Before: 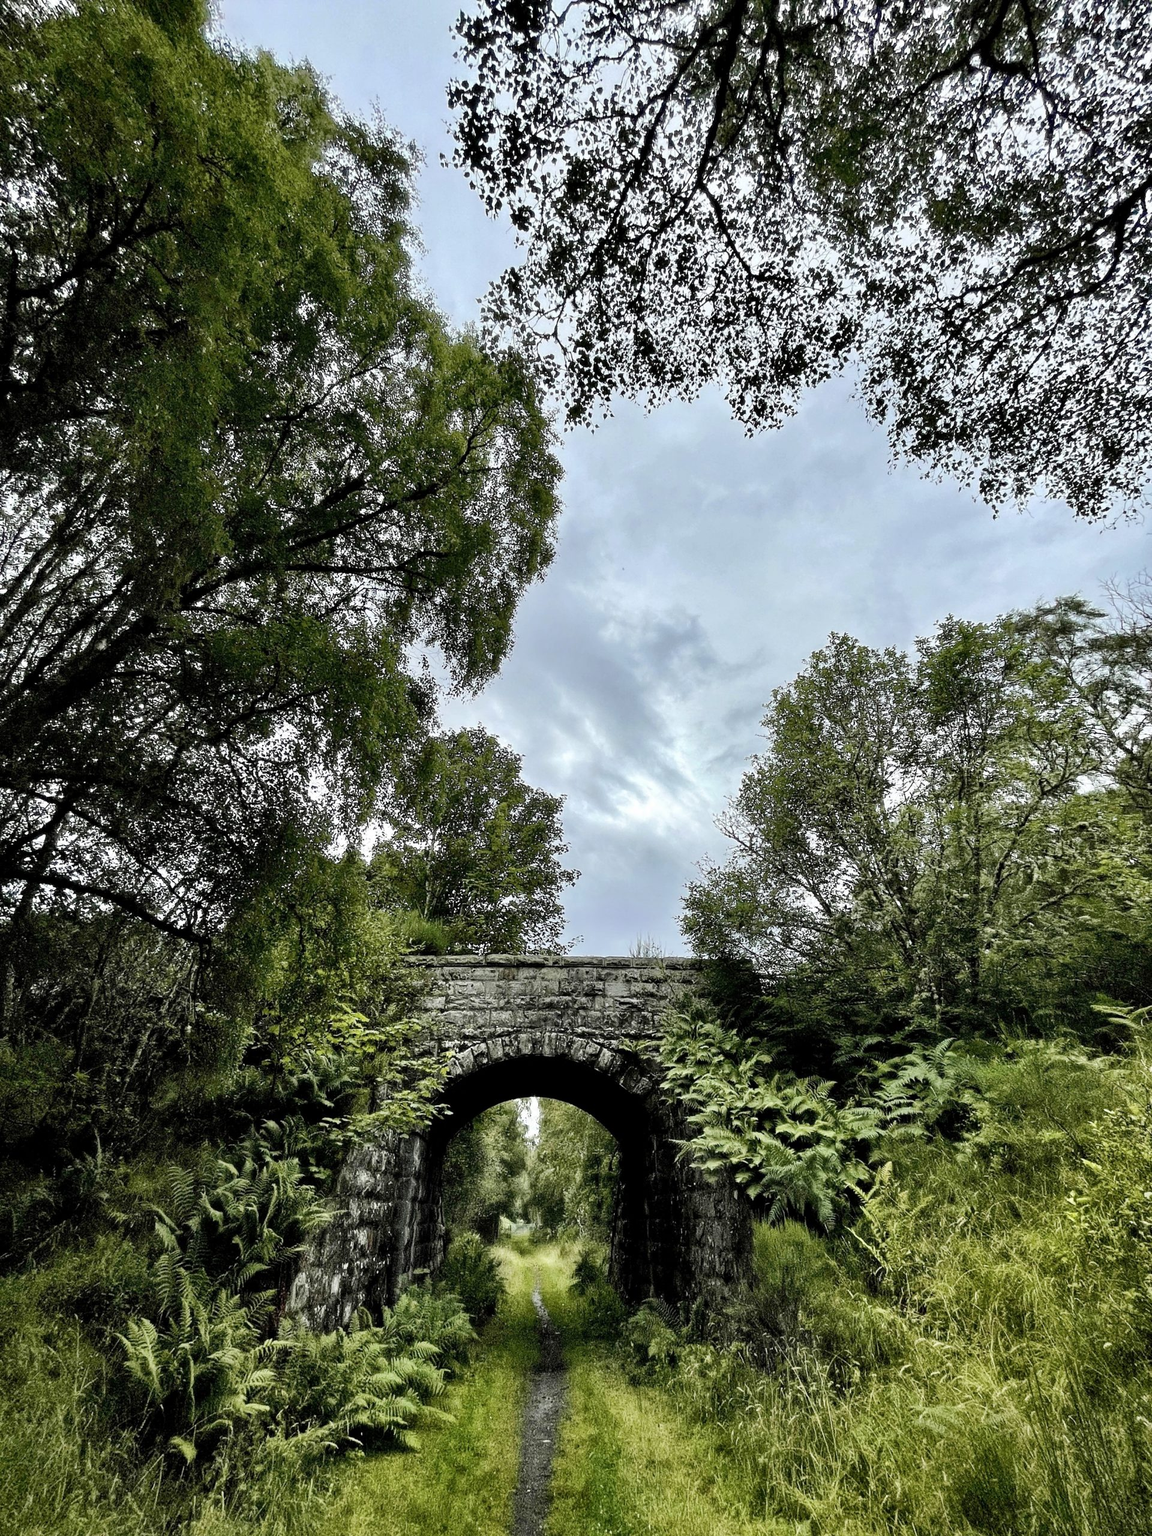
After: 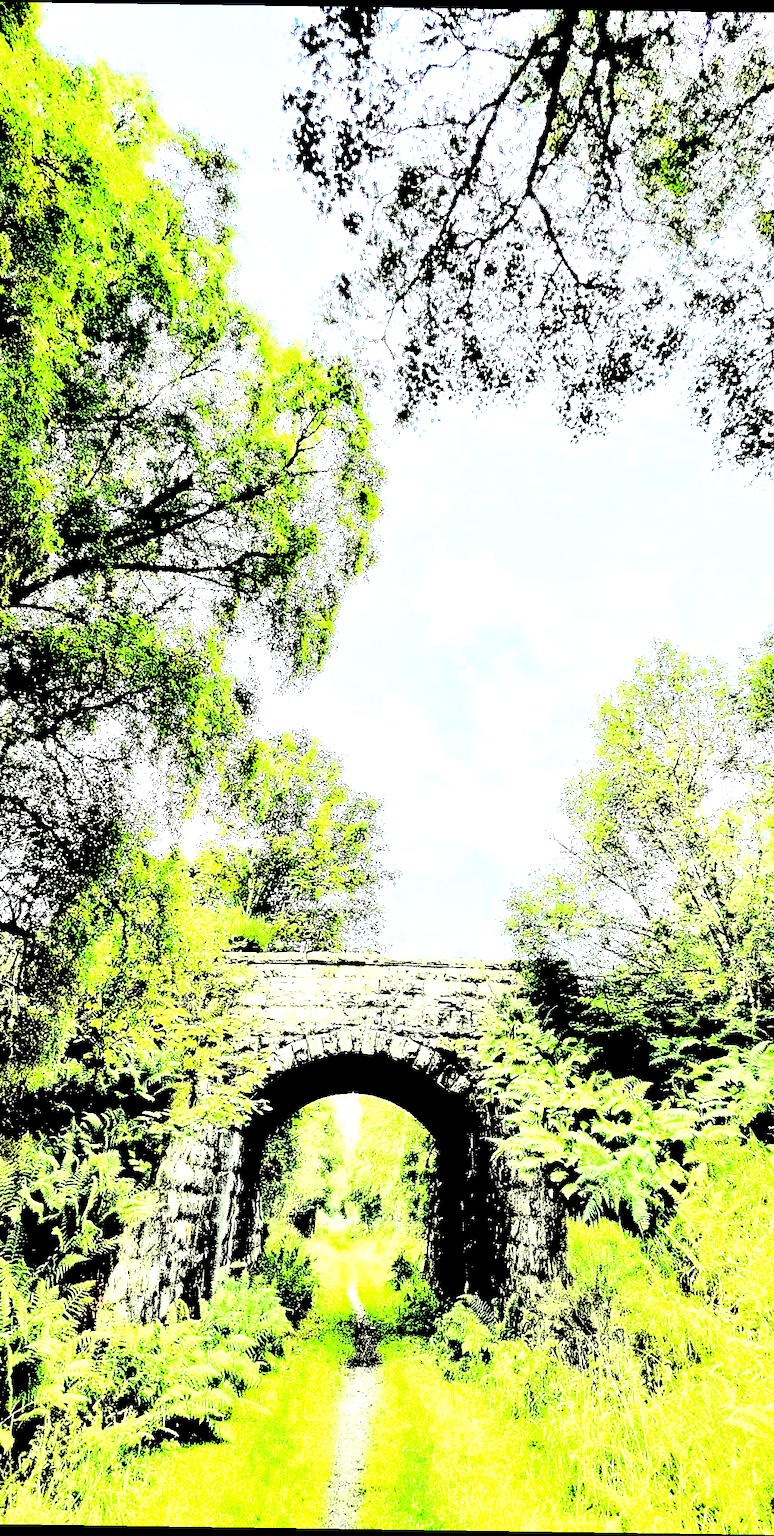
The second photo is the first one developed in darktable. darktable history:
grain: coarseness 0.09 ISO, strength 40%
tone equalizer: -7 EV 0.15 EV, -6 EV 0.6 EV, -5 EV 1.15 EV, -4 EV 1.33 EV, -3 EV 1.15 EV, -2 EV 0.6 EV, -1 EV 0.15 EV, mask exposure compensation -0.5 EV
rotate and perspective: rotation 0.8°, automatic cropping off
local contrast: highlights 100%, shadows 100%, detail 120%, midtone range 0.2
crop and rotate: left 15.754%, right 17.579%
levels: levels [0.246, 0.246, 0.506]
